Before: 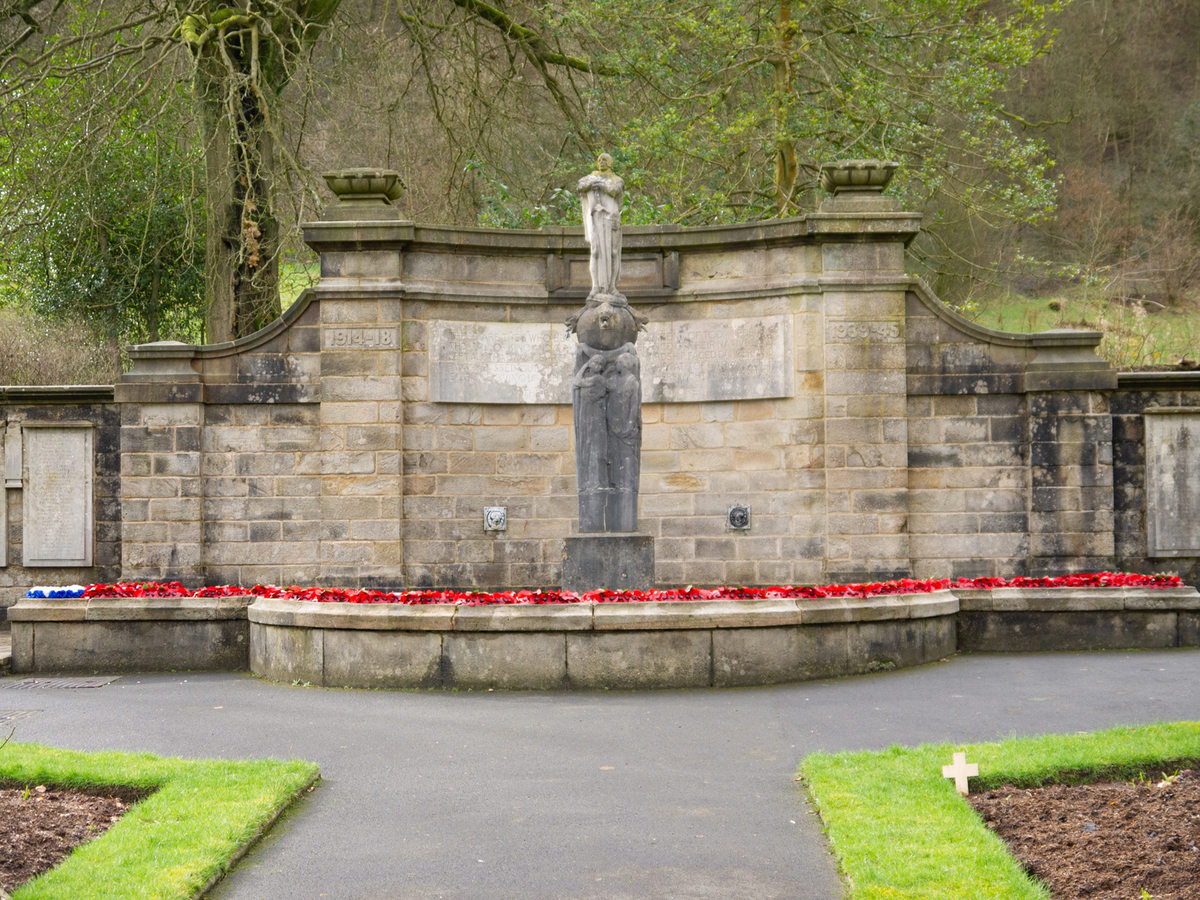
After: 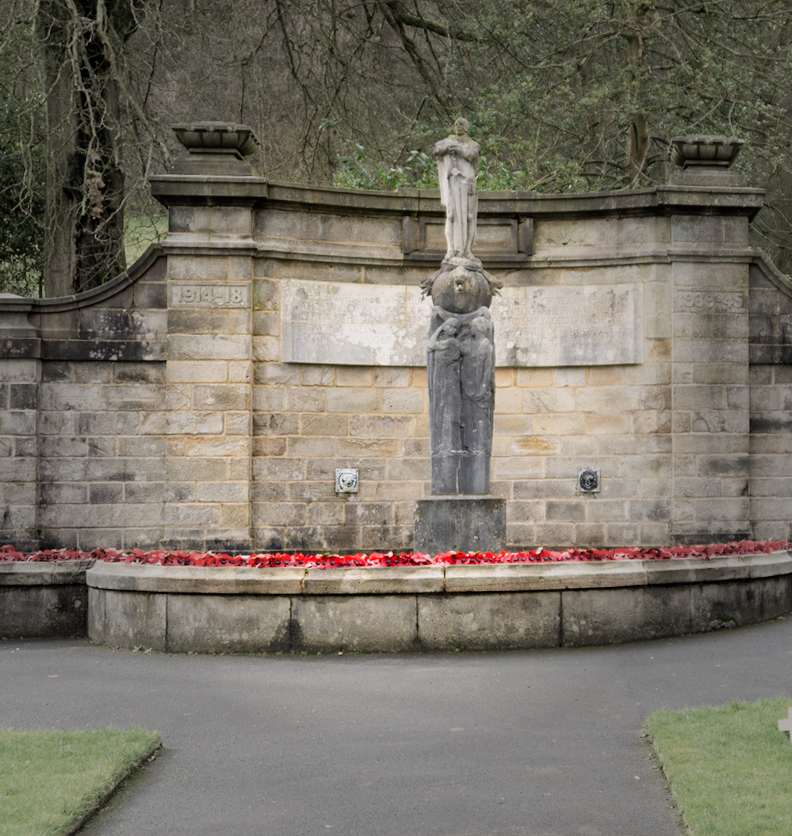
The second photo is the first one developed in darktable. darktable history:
crop and rotate: left 15.446%, right 17.836%
vignetting: fall-off start 40%, fall-off radius 40%
rotate and perspective: rotation 0.679°, lens shift (horizontal) 0.136, crop left 0.009, crop right 0.991, crop top 0.078, crop bottom 0.95
filmic rgb: black relative exposure -8.07 EV, white relative exposure 3 EV, hardness 5.35, contrast 1.25
